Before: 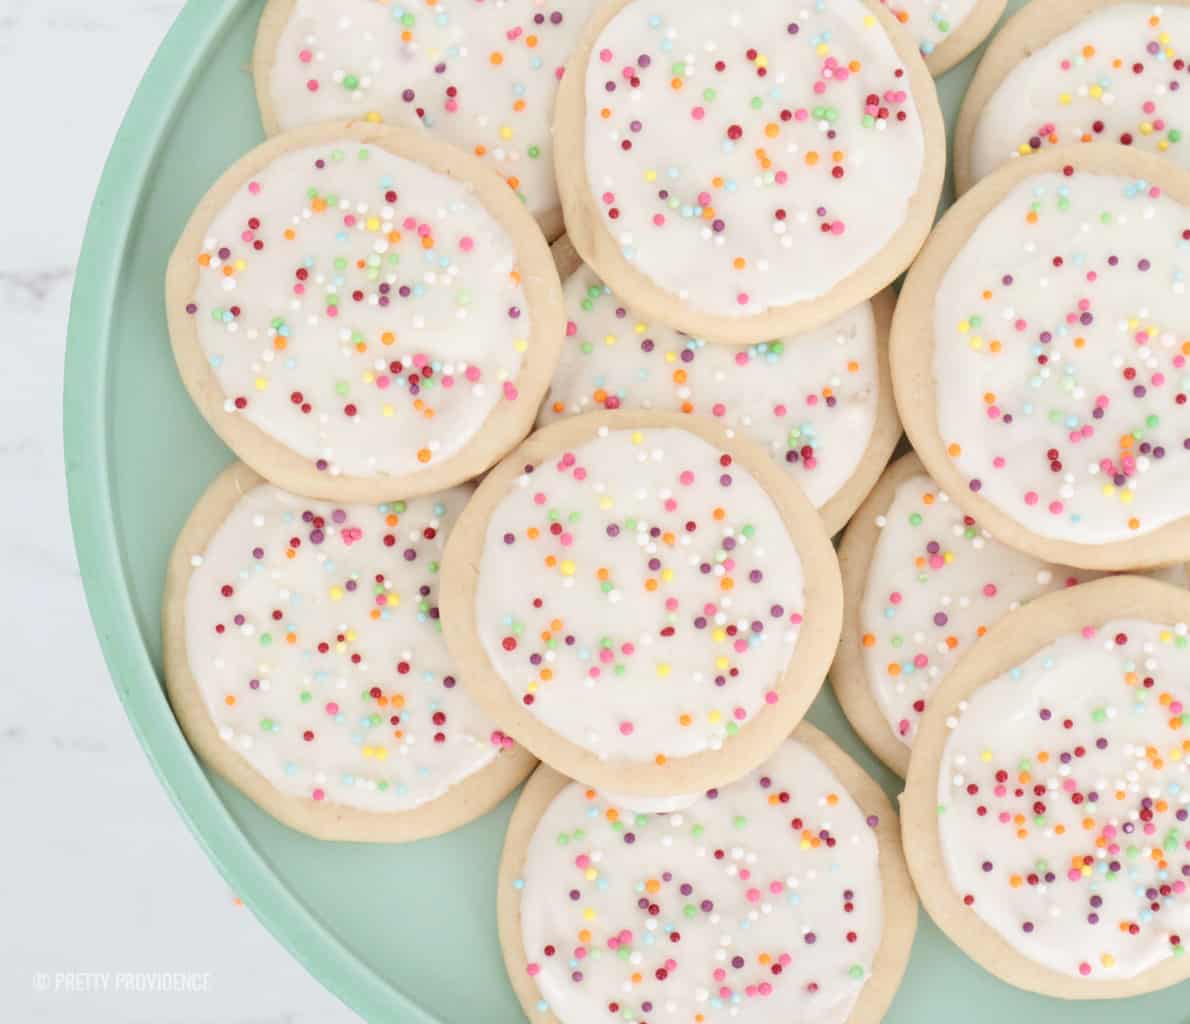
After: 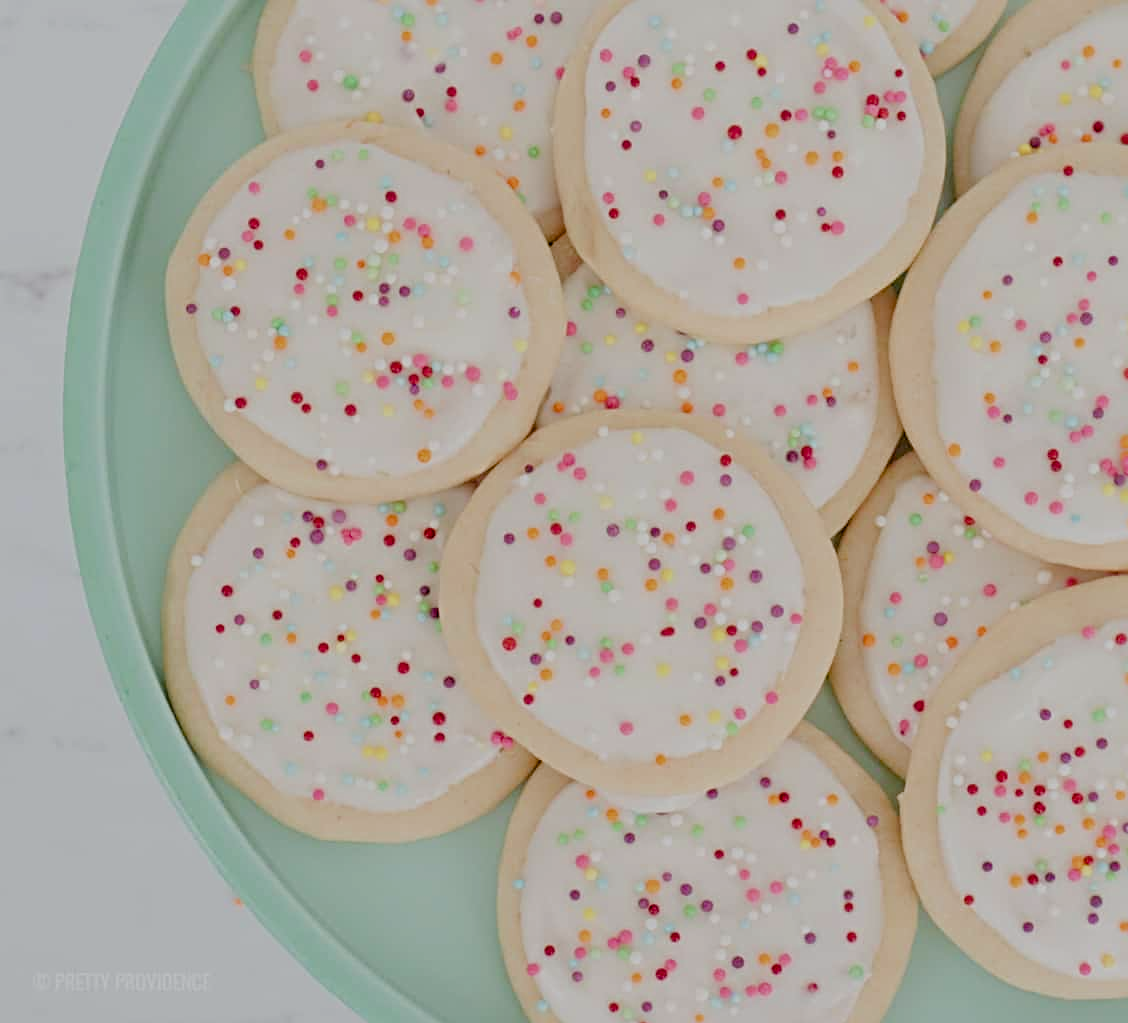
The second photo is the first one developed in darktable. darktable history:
crop and rotate: right 5.167%
sharpen: radius 4
color balance rgb: perceptual saturation grading › global saturation 20%, perceptual saturation grading › highlights -25%, perceptual saturation grading › shadows 25%
filmic rgb: black relative exposure -13 EV, threshold 3 EV, target white luminance 85%, hardness 6.3, latitude 42.11%, contrast 0.858, shadows ↔ highlights balance 8.63%, color science v4 (2020), enable highlight reconstruction true
tone equalizer: -8 EV 0.25 EV, -7 EV 0.417 EV, -6 EV 0.417 EV, -5 EV 0.25 EV, -3 EV -0.25 EV, -2 EV -0.417 EV, -1 EV -0.417 EV, +0 EV -0.25 EV, edges refinement/feathering 500, mask exposure compensation -1.57 EV, preserve details guided filter
